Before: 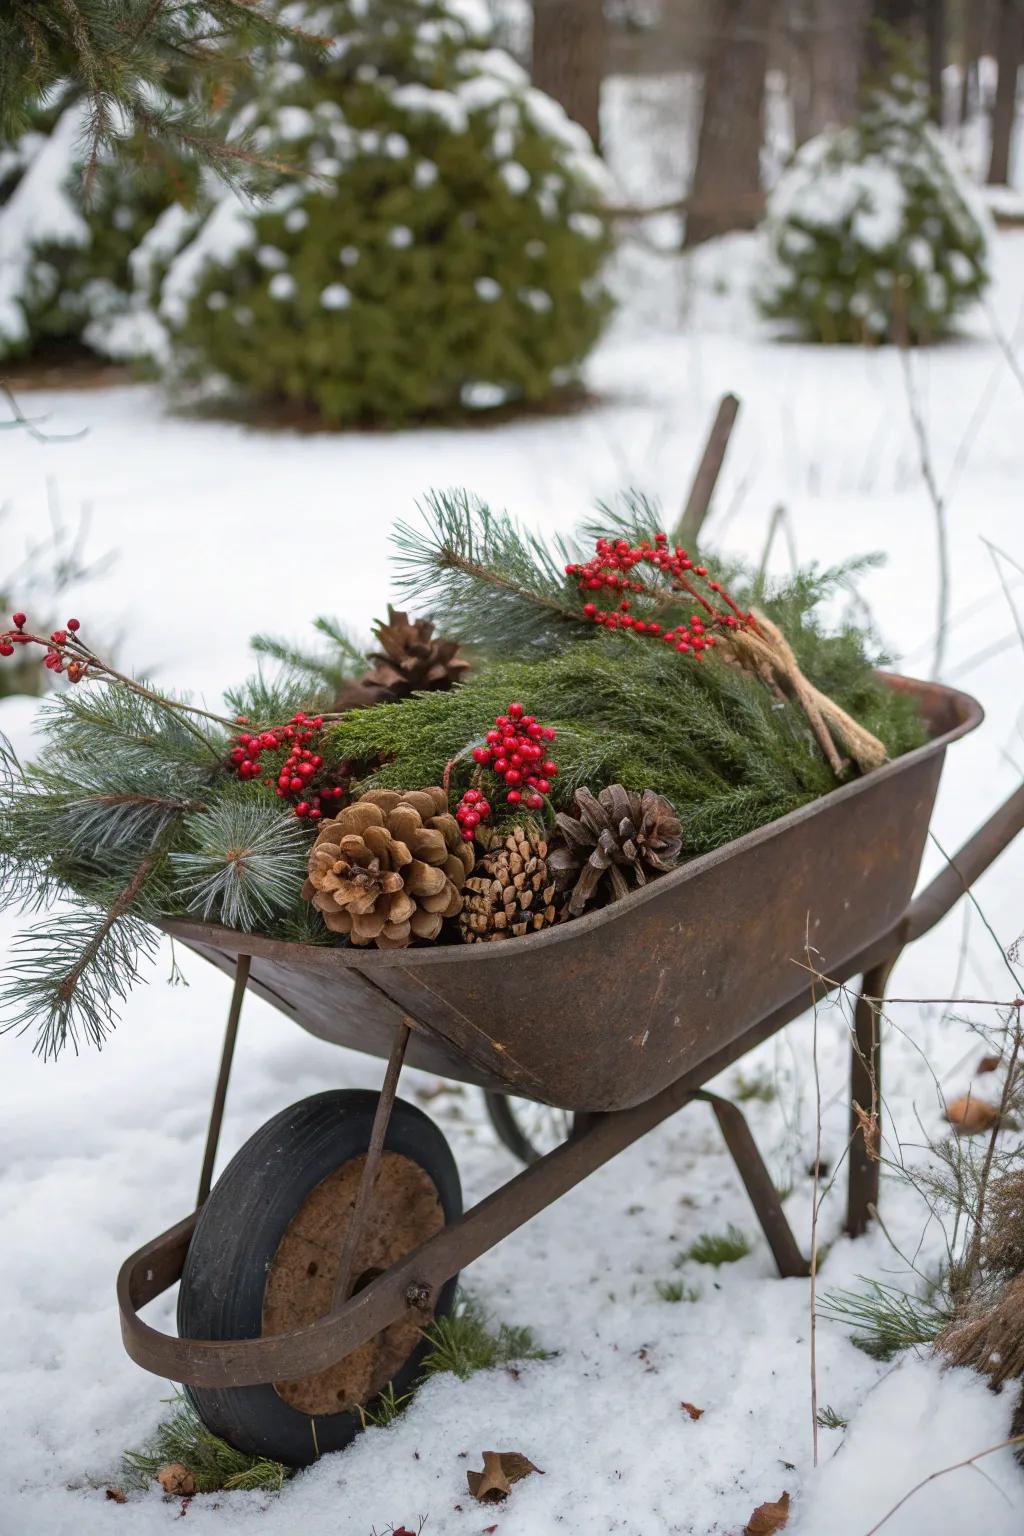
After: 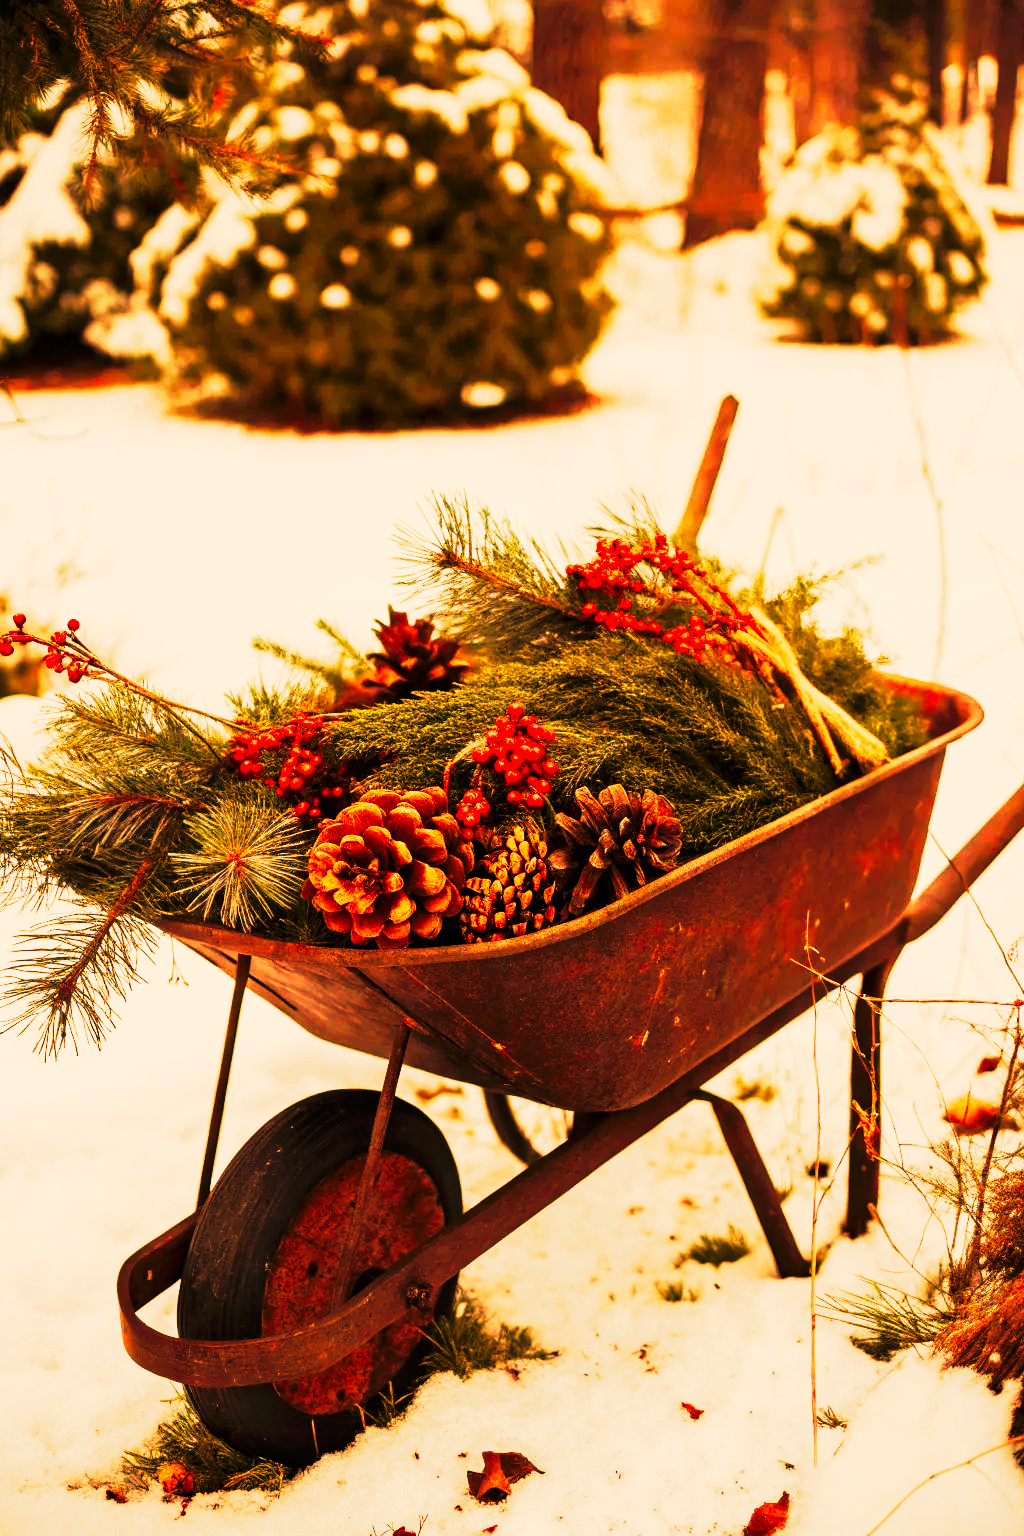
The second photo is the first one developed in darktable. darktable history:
base curve: curves: ch0 [(0, 0) (0.088, 0.125) (0.176, 0.251) (0.354, 0.501) (0.613, 0.749) (1, 0.877)], preserve colors none
tone curve: curves: ch0 [(0, 0) (0.003, 0.005) (0.011, 0.006) (0.025, 0.004) (0.044, 0.004) (0.069, 0.007) (0.1, 0.014) (0.136, 0.018) (0.177, 0.034) (0.224, 0.065) (0.277, 0.089) (0.335, 0.143) (0.399, 0.219) (0.468, 0.327) (0.543, 0.455) (0.623, 0.63) (0.709, 0.786) (0.801, 0.87) (0.898, 0.922) (1, 1)], preserve colors none
white balance: red 1.467, blue 0.684
